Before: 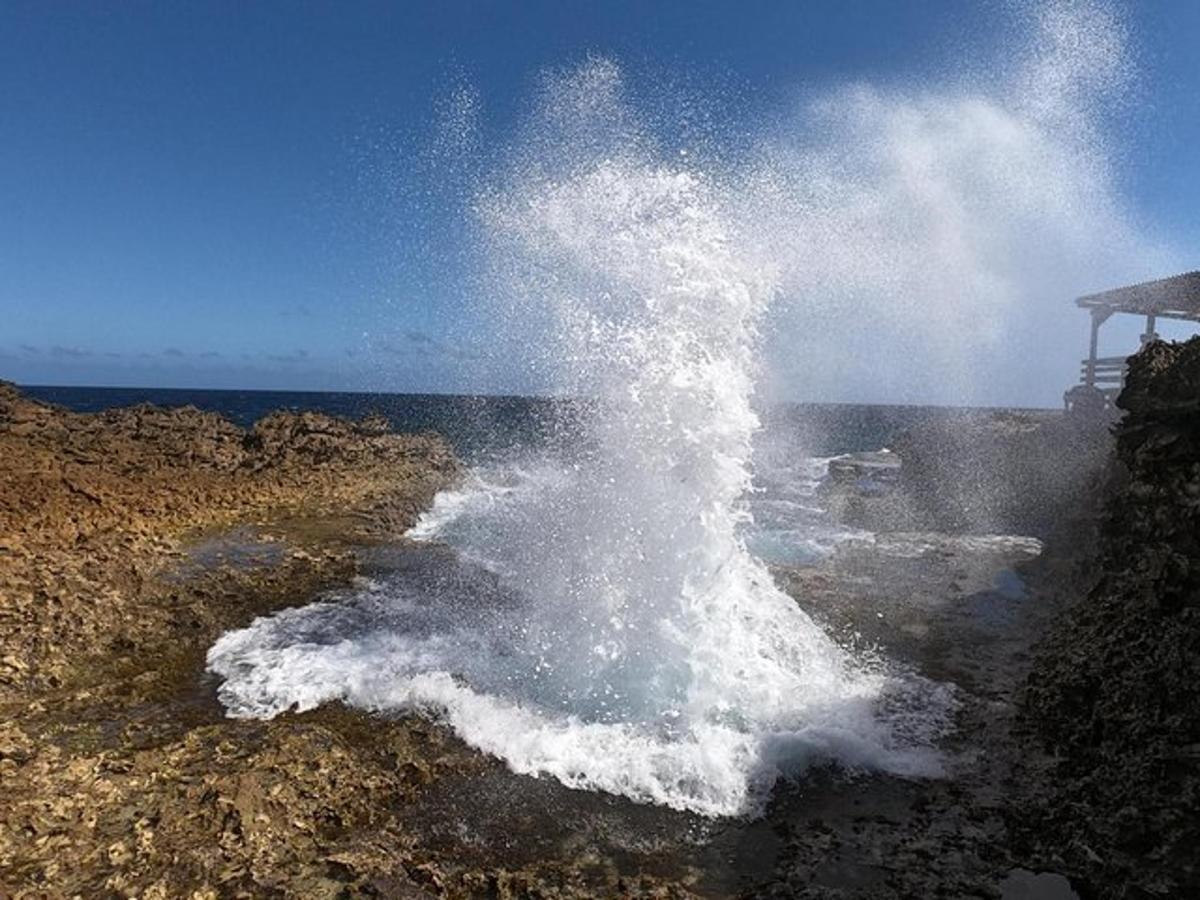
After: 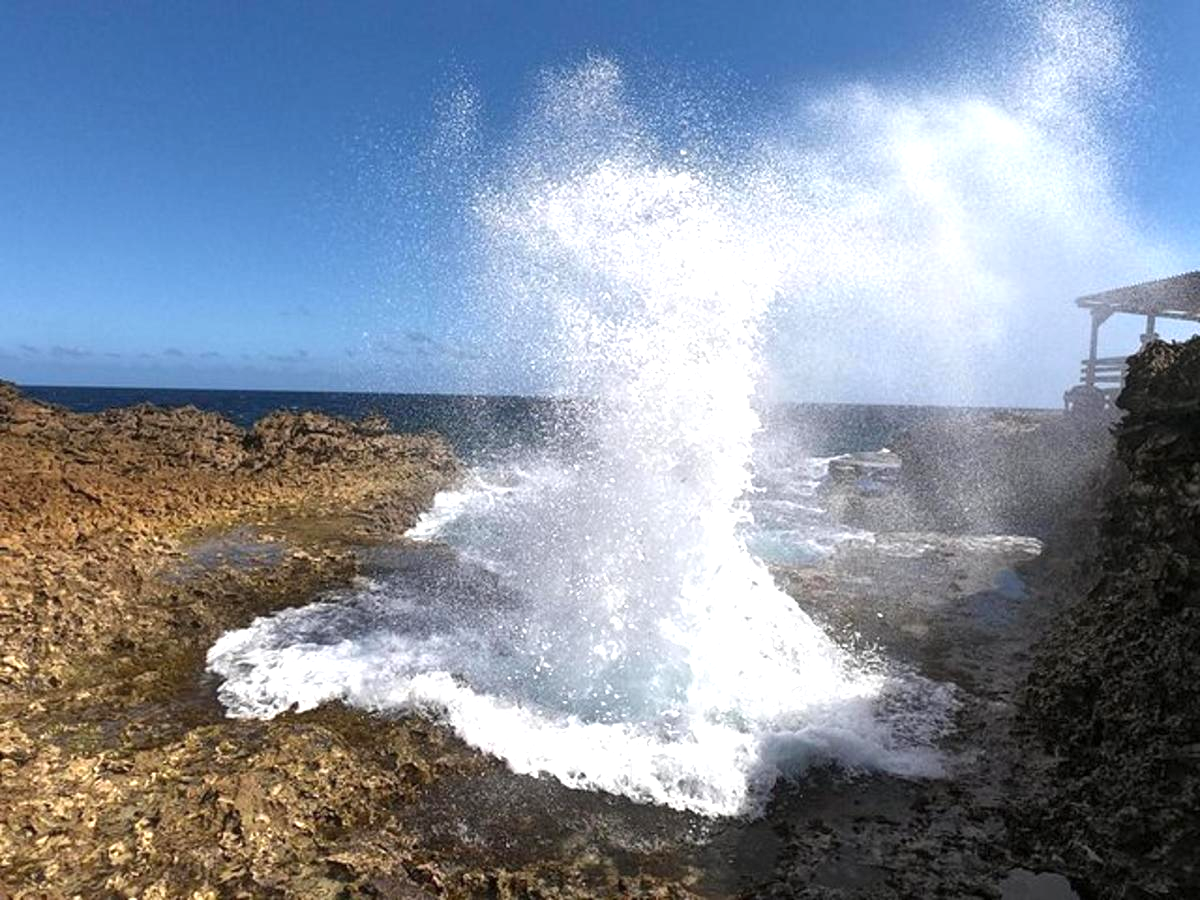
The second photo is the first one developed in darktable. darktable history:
exposure: exposure 0.668 EV, compensate highlight preservation false
